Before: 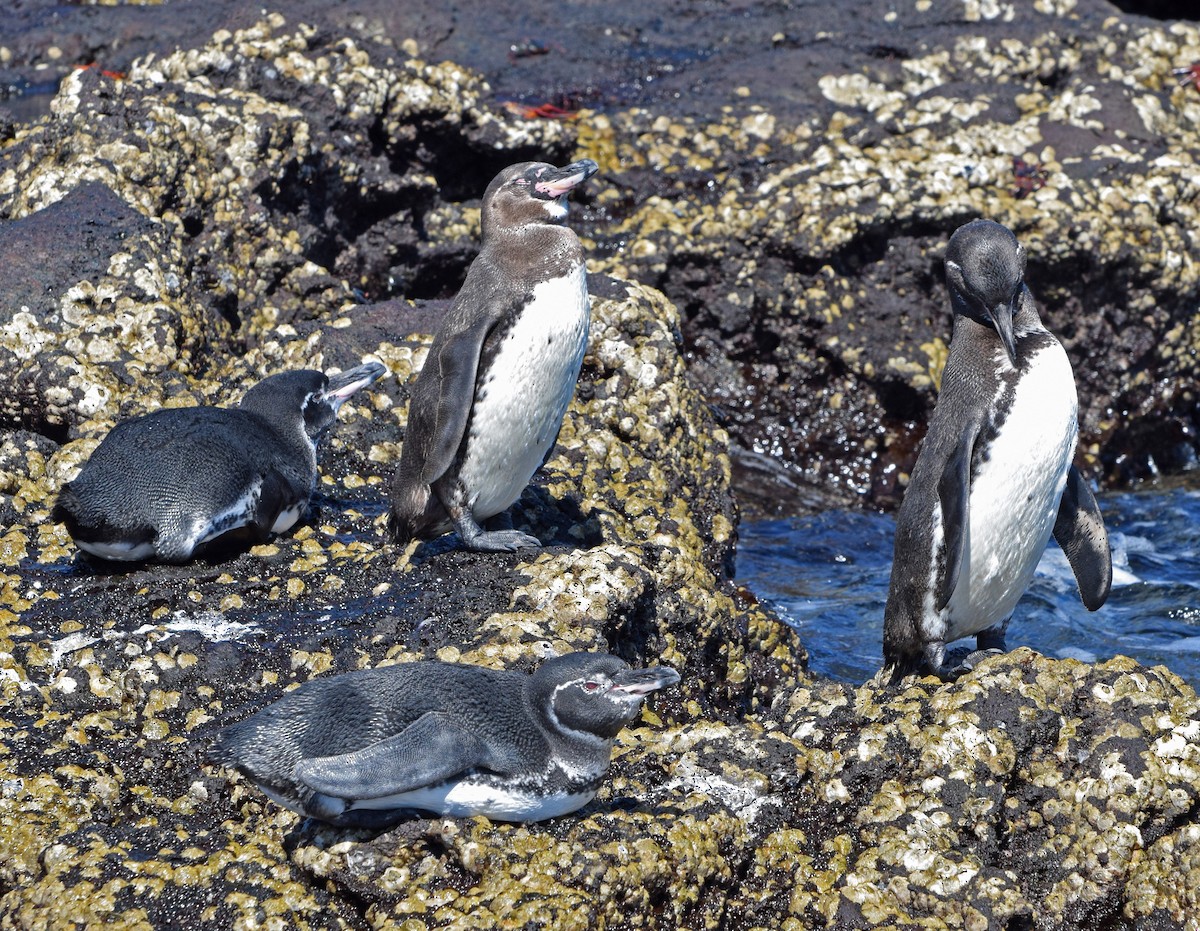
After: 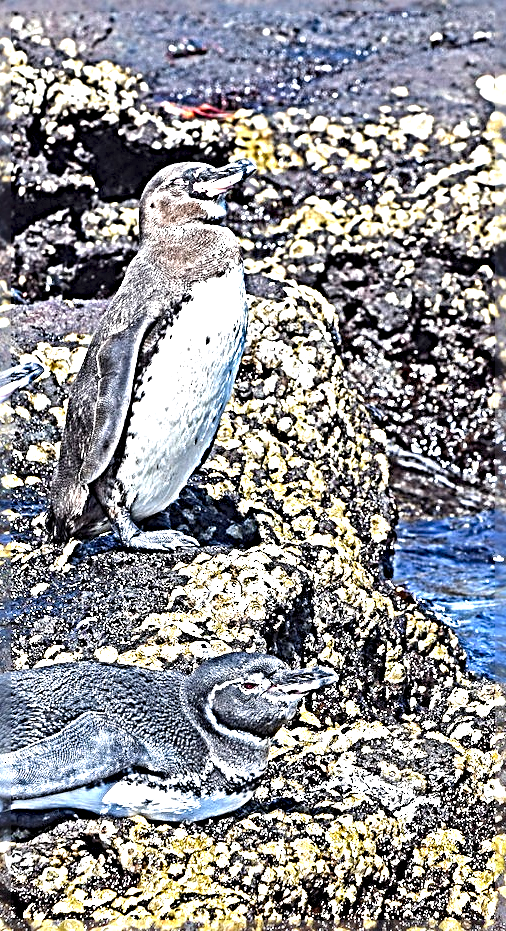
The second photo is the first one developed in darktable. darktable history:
crop: left 28.583%, right 29.231%
exposure: black level correction 0, exposure 1.5 EV, compensate exposure bias true, compensate highlight preservation false
sharpen: radius 4.001, amount 2
